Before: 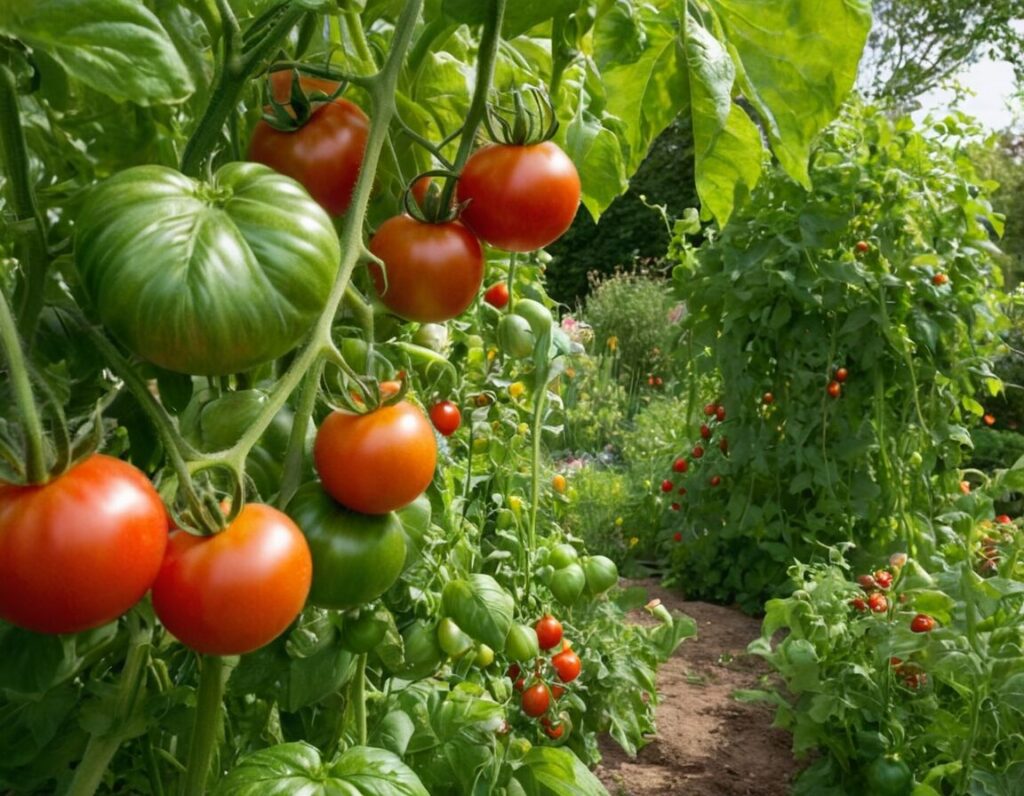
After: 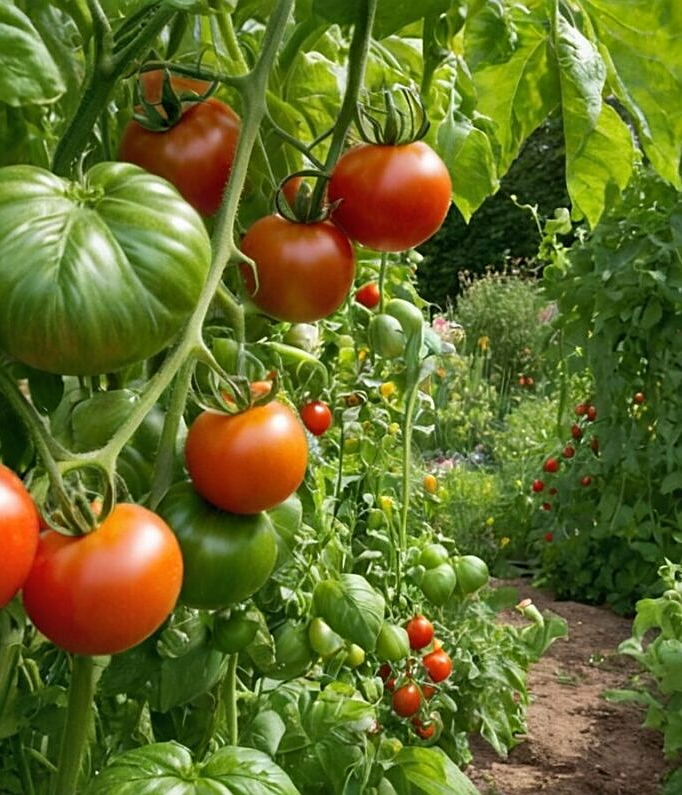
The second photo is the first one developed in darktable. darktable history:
shadows and highlights: low approximation 0.01, soften with gaussian
crop and rotate: left 12.673%, right 20.66%
sharpen: on, module defaults
